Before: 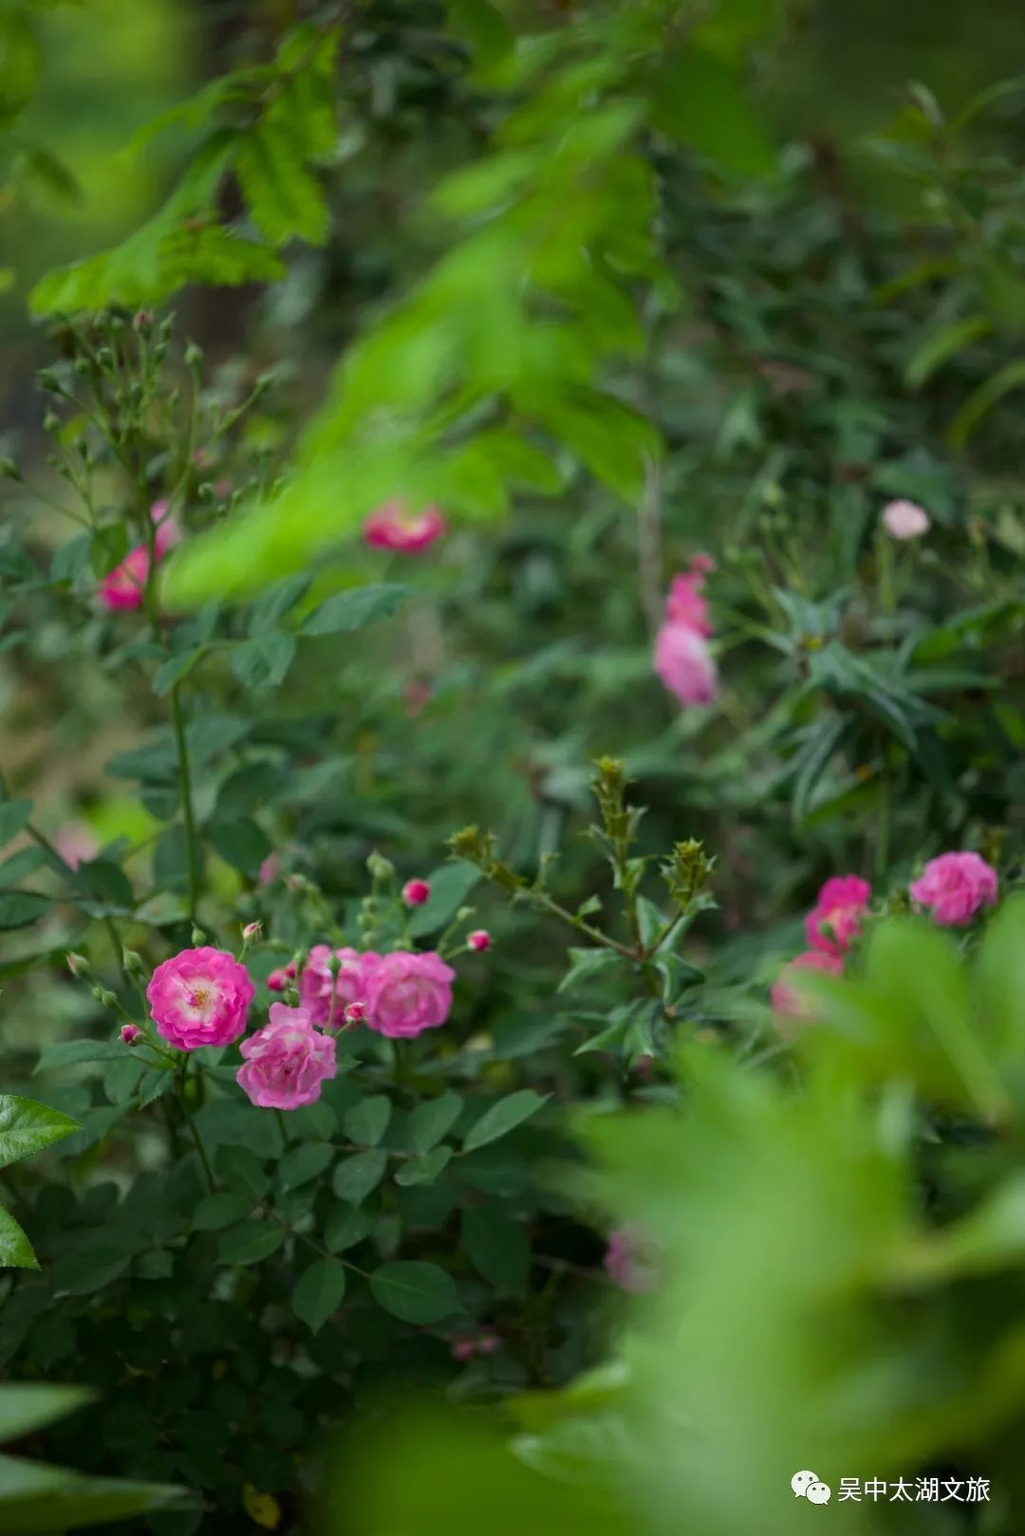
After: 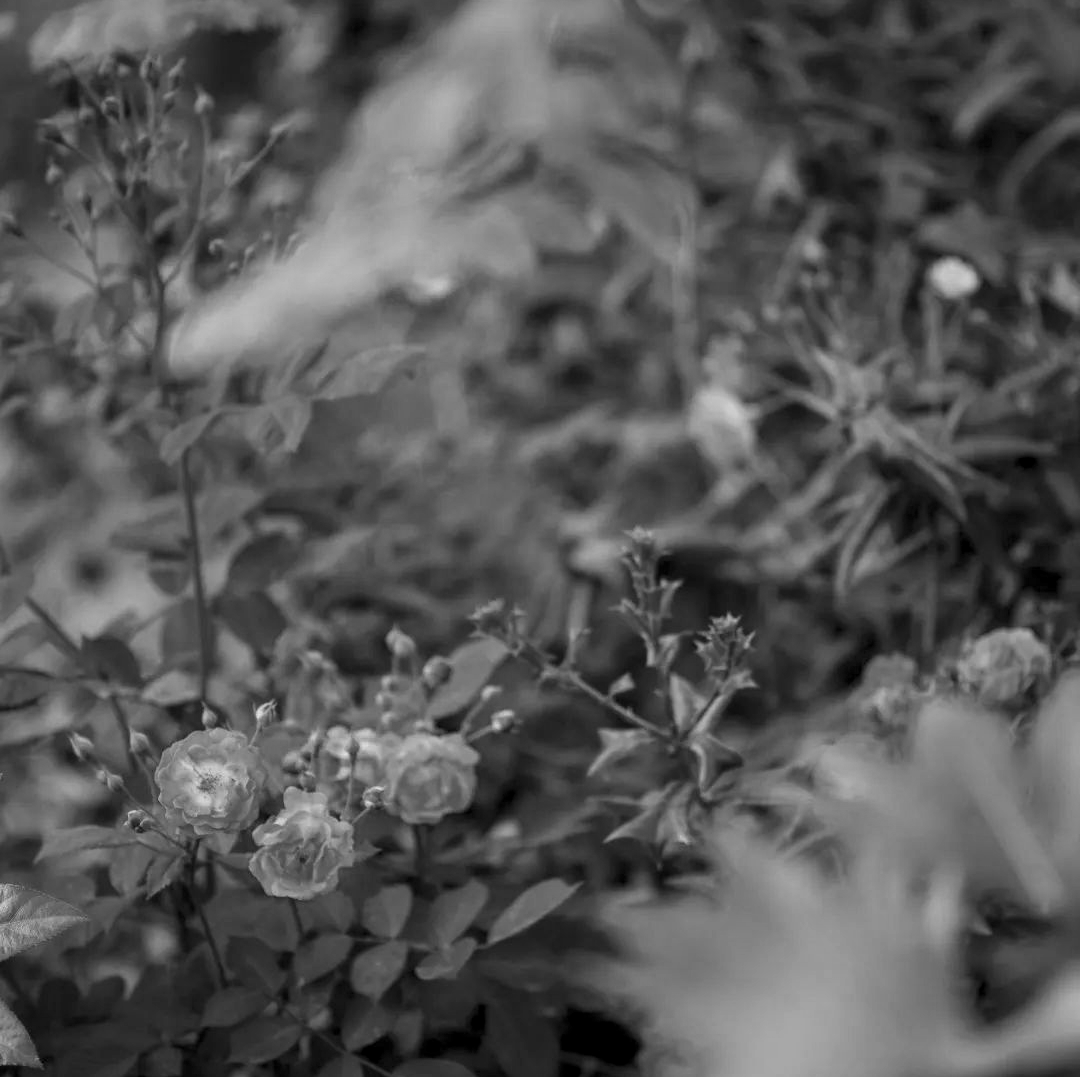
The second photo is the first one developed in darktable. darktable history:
local contrast: detail 130%
monochrome: on, module defaults
tone equalizer: on, module defaults
crop: top 16.727%, bottom 16.727%
